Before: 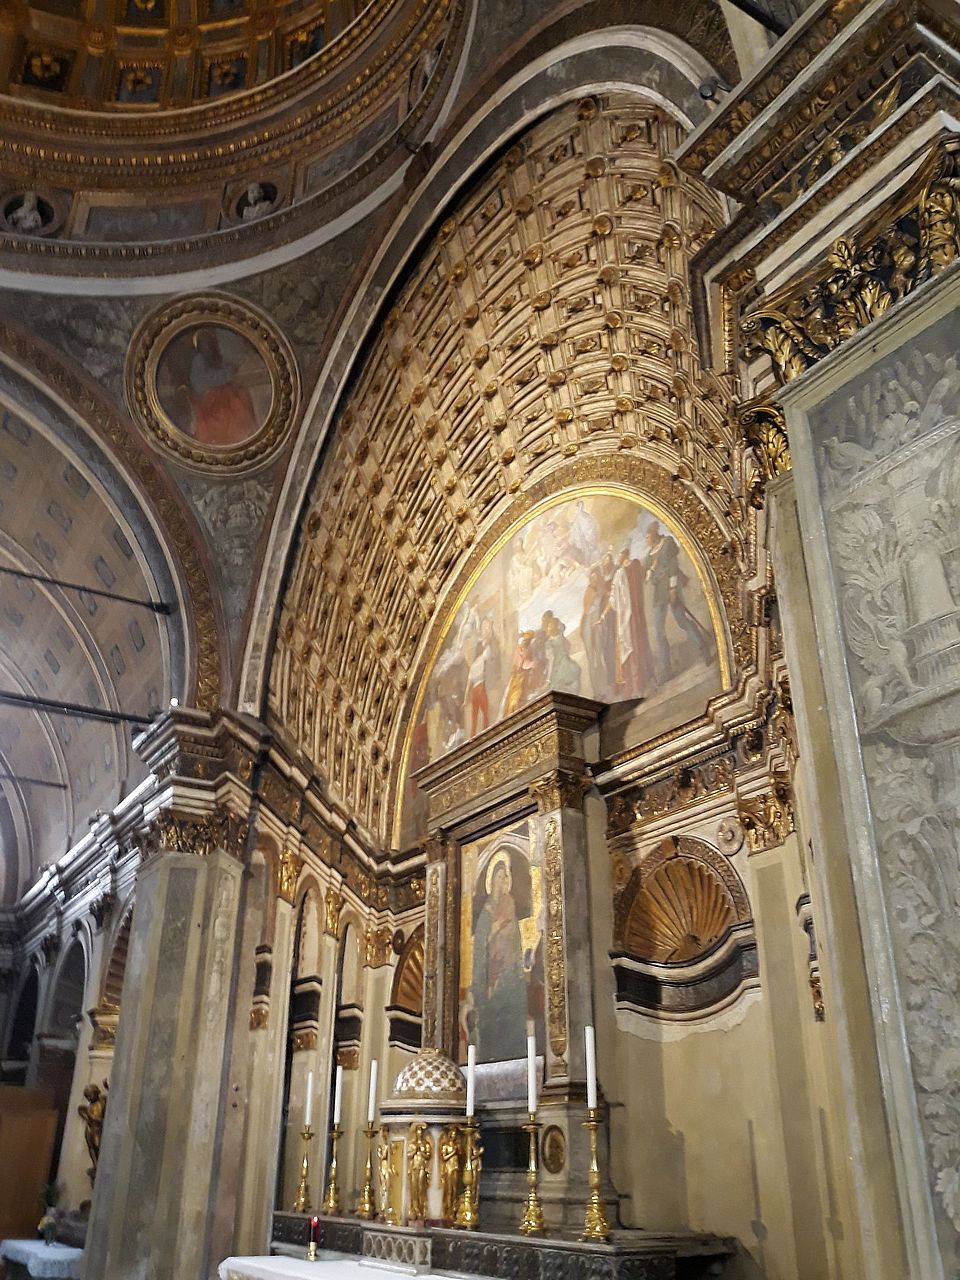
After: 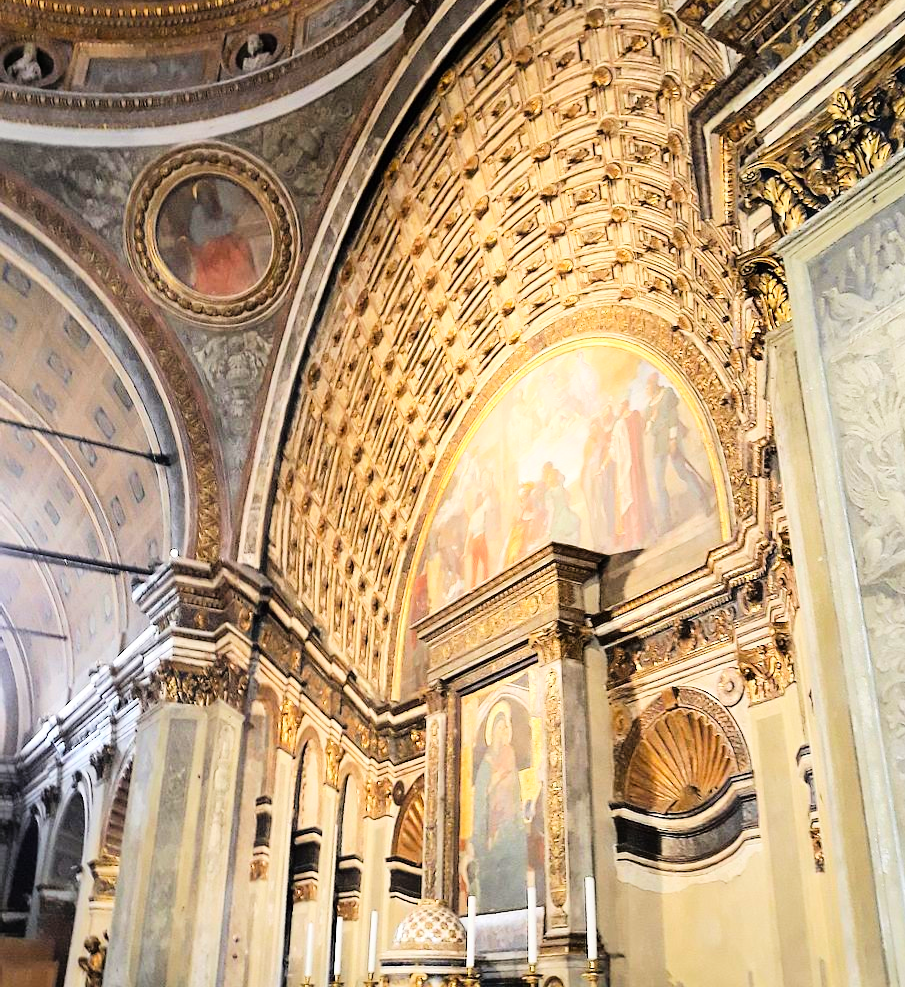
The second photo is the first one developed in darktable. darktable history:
crop and rotate: angle 0.03°, top 11.643%, right 5.651%, bottom 11.189%
tone curve: curves: ch0 [(0, 0) (0.084, 0.074) (0.2, 0.297) (0.363, 0.591) (0.495, 0.765) (0.68, 0.901) (0.851, 0.967) (1, 1)], color space Lab, linked channels, preserve colors none
